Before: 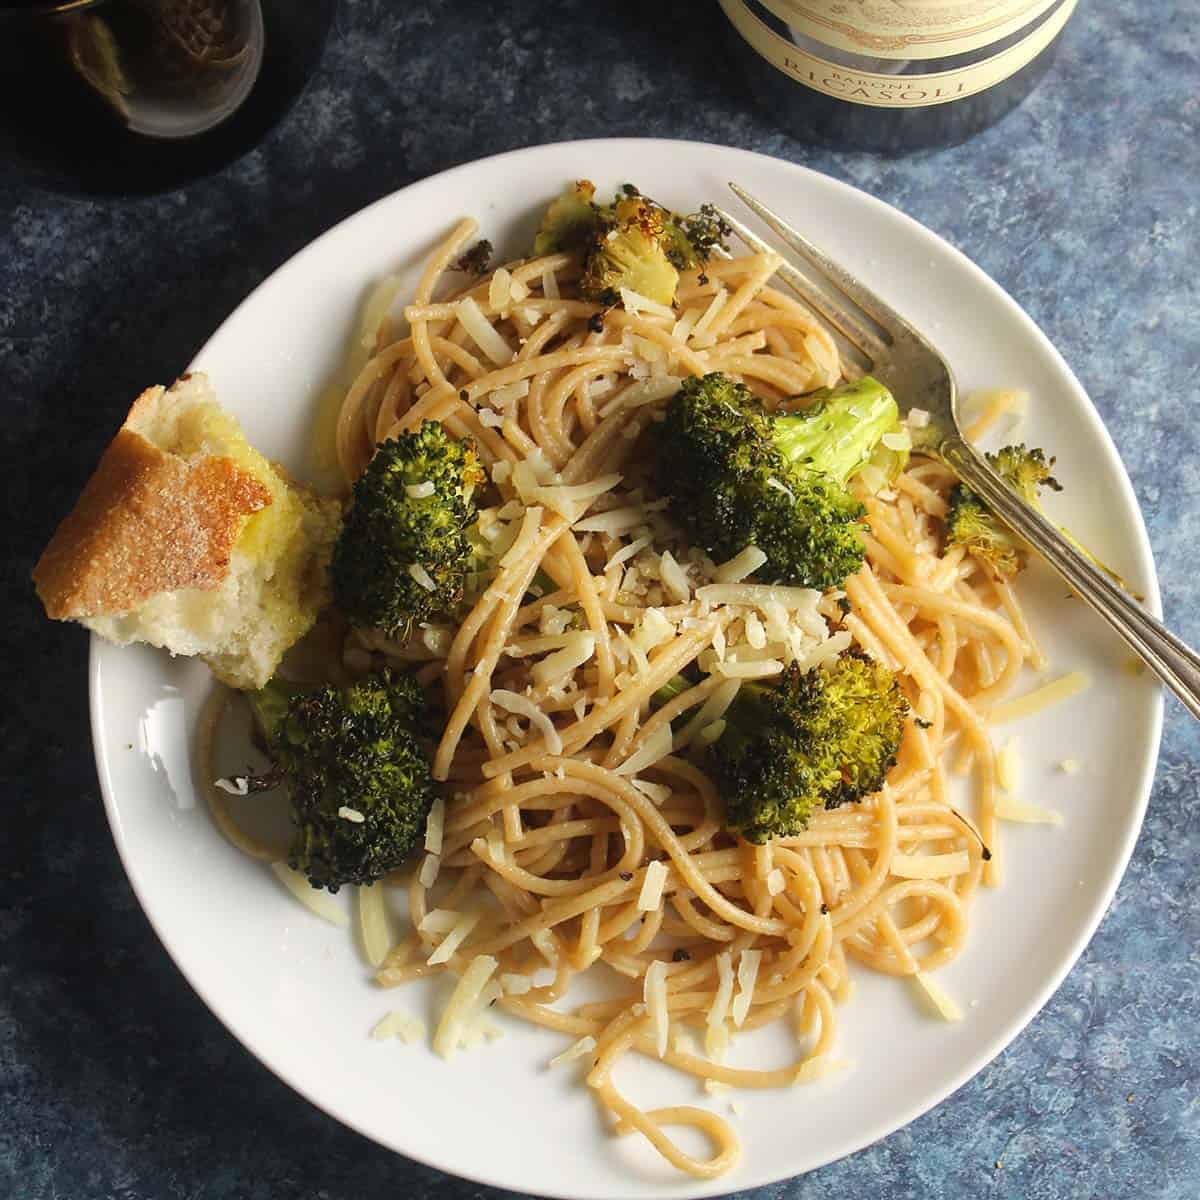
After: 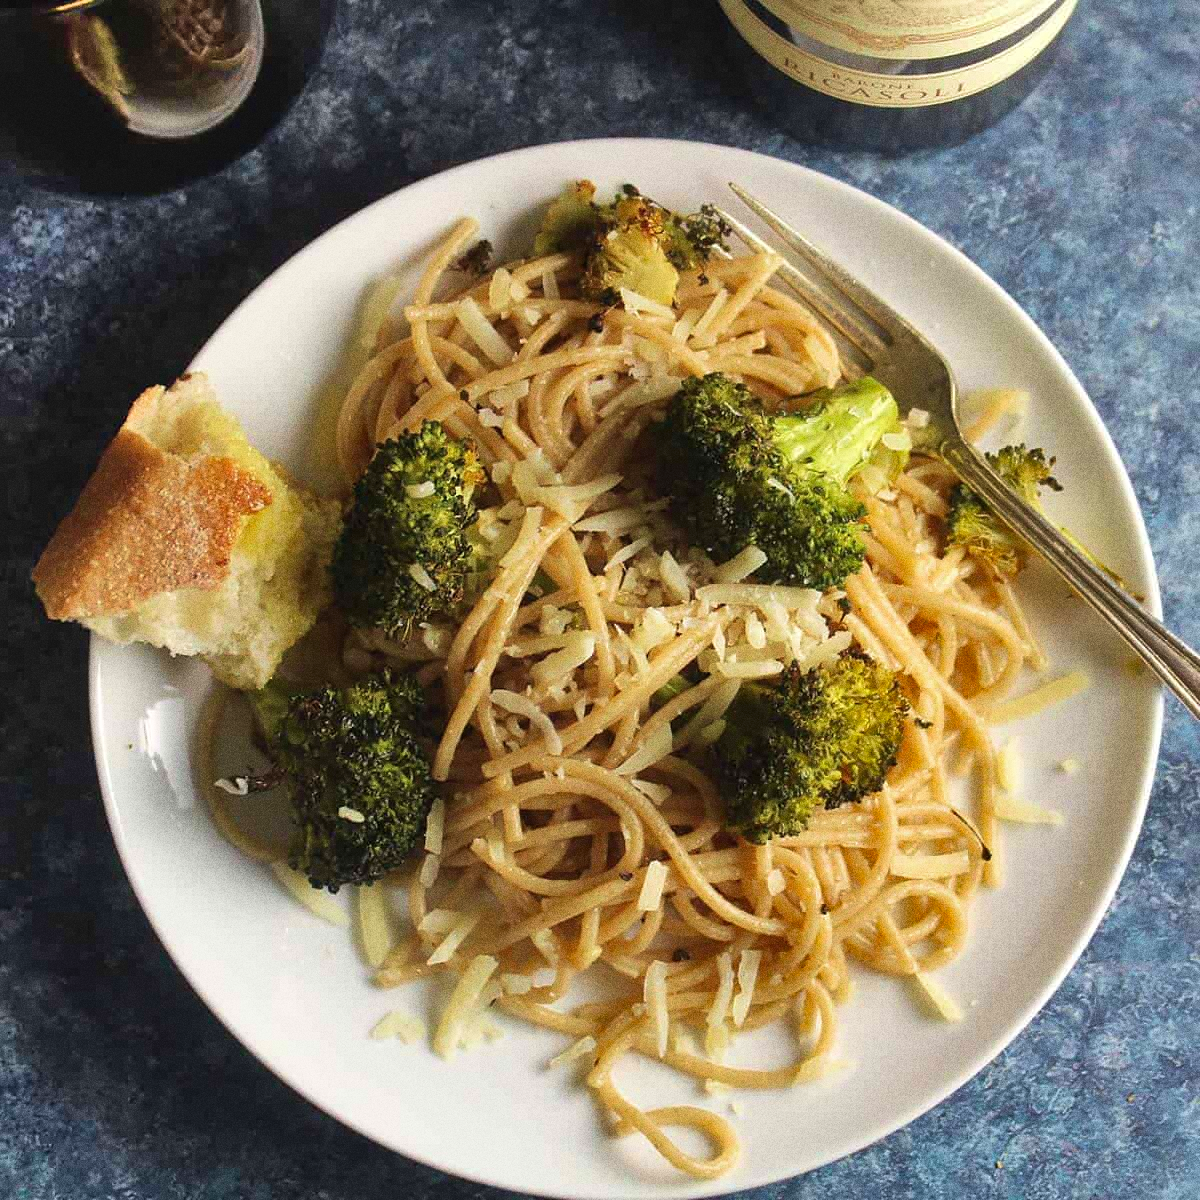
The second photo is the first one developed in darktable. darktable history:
grain: coarseness 0.09 ISO, strength 40%
velvia: on, module defaults
shadows and highlights: shadows 60, highlights -60.23, soften with gaussian
